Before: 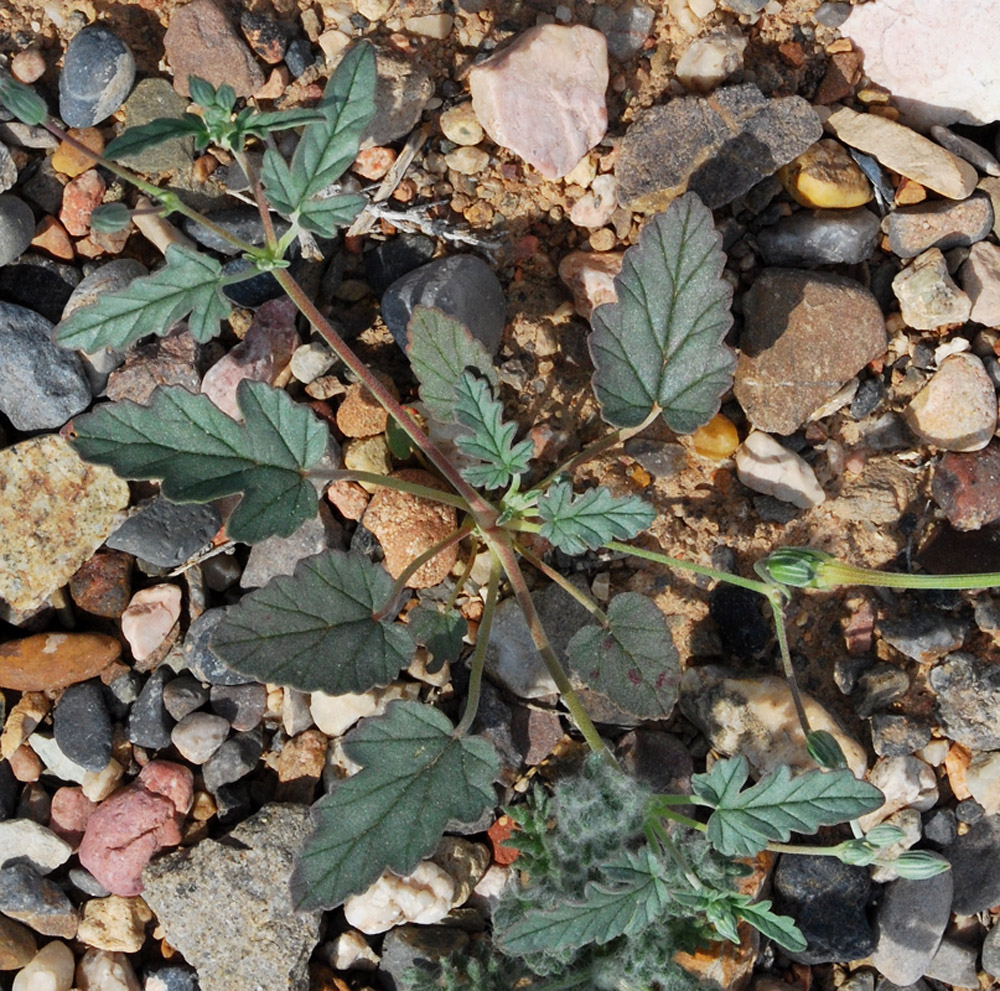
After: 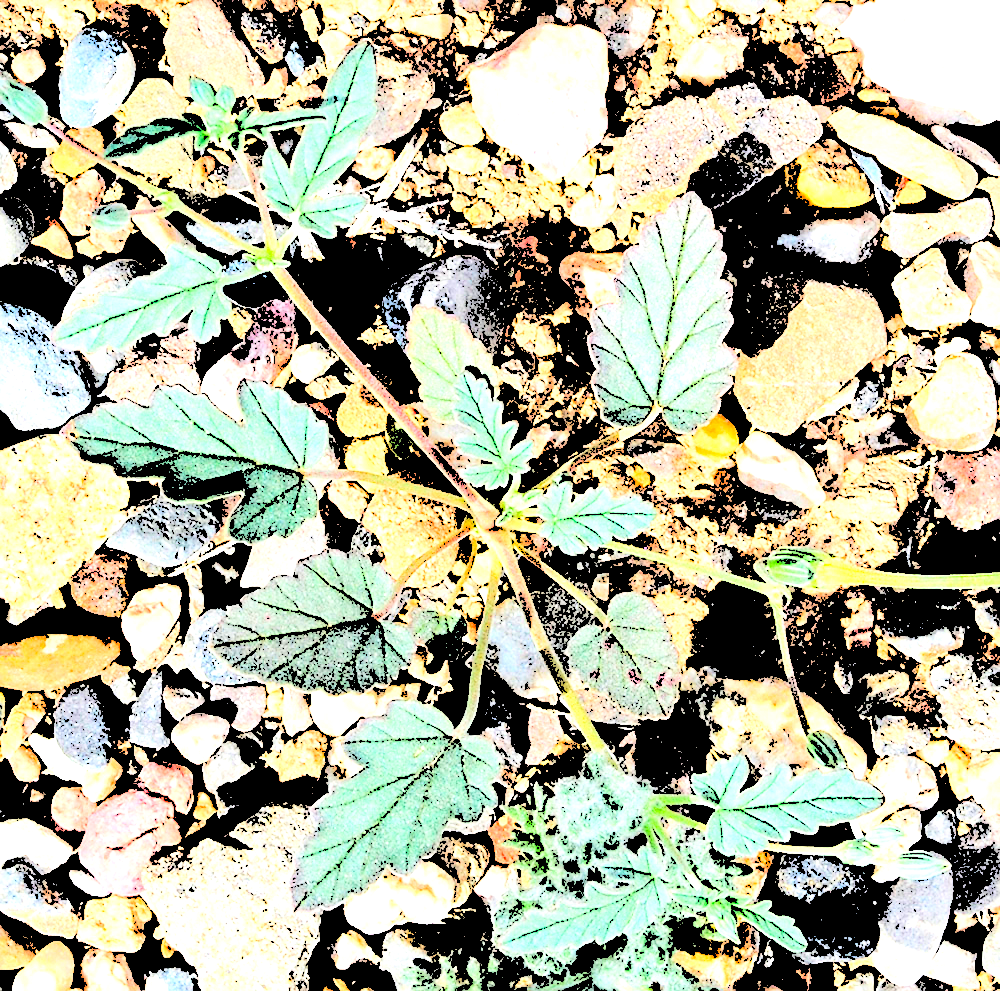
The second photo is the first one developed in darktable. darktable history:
exposure: compensate highlight preservation false
sharpen: on, module defaults
haze removal: compatibility mode true, adaptive false
levels: levels [0.246, 0.256, 0.506]
